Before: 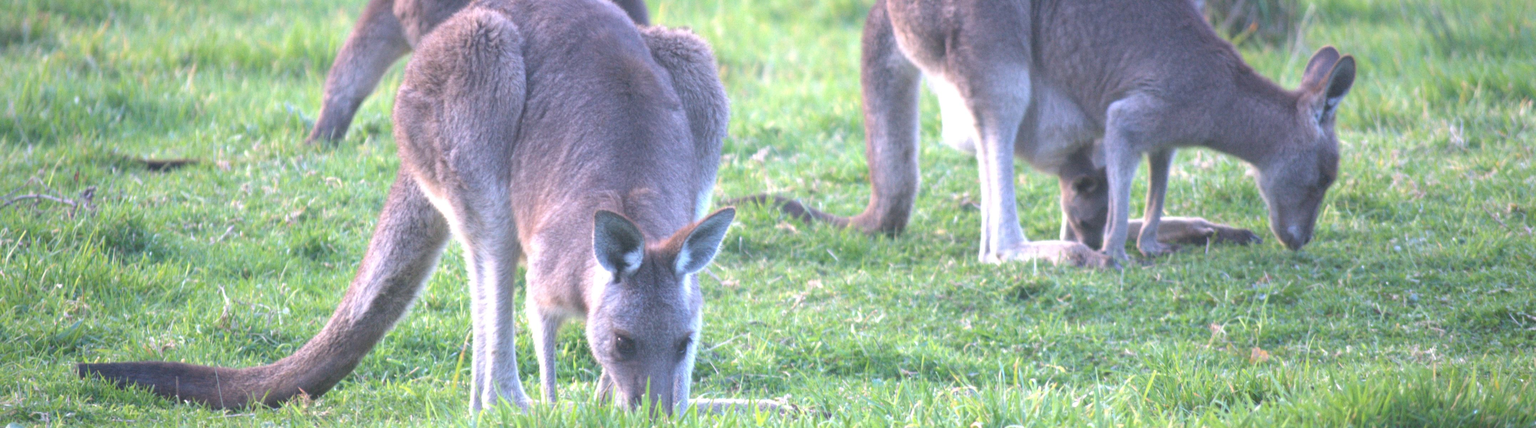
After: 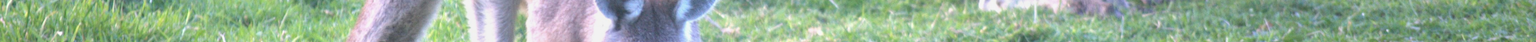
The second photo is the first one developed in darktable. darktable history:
crop and rotate: top 59.084%, bottom 30.916%
tone equalizer: -8 EV -0.002 EV, -7 EV 0.005 EV, -6 EV -0.009 EV, -5 EV 0.011 EV, -4 EV -0.012 EV, -3 EV 0.007 EV, -2 EV -0.062 EV, -1 EV -0.293 EV, +0 EV -0.582 EV, smoothing diameter 2%, edges refinement/feathering 20, mask exposure compensation -1.57 EV, filter diffusion 5
